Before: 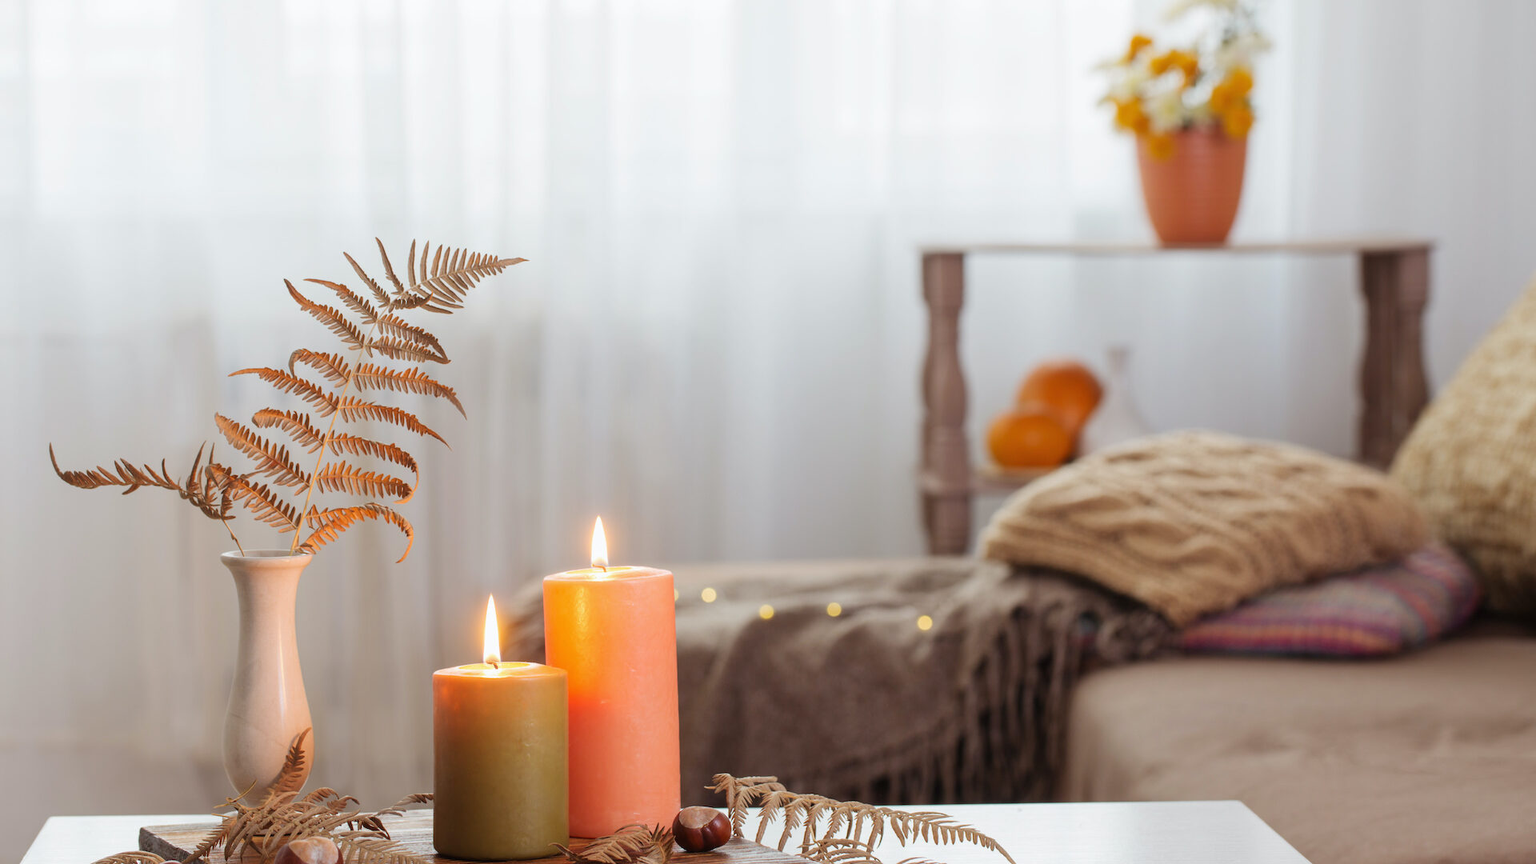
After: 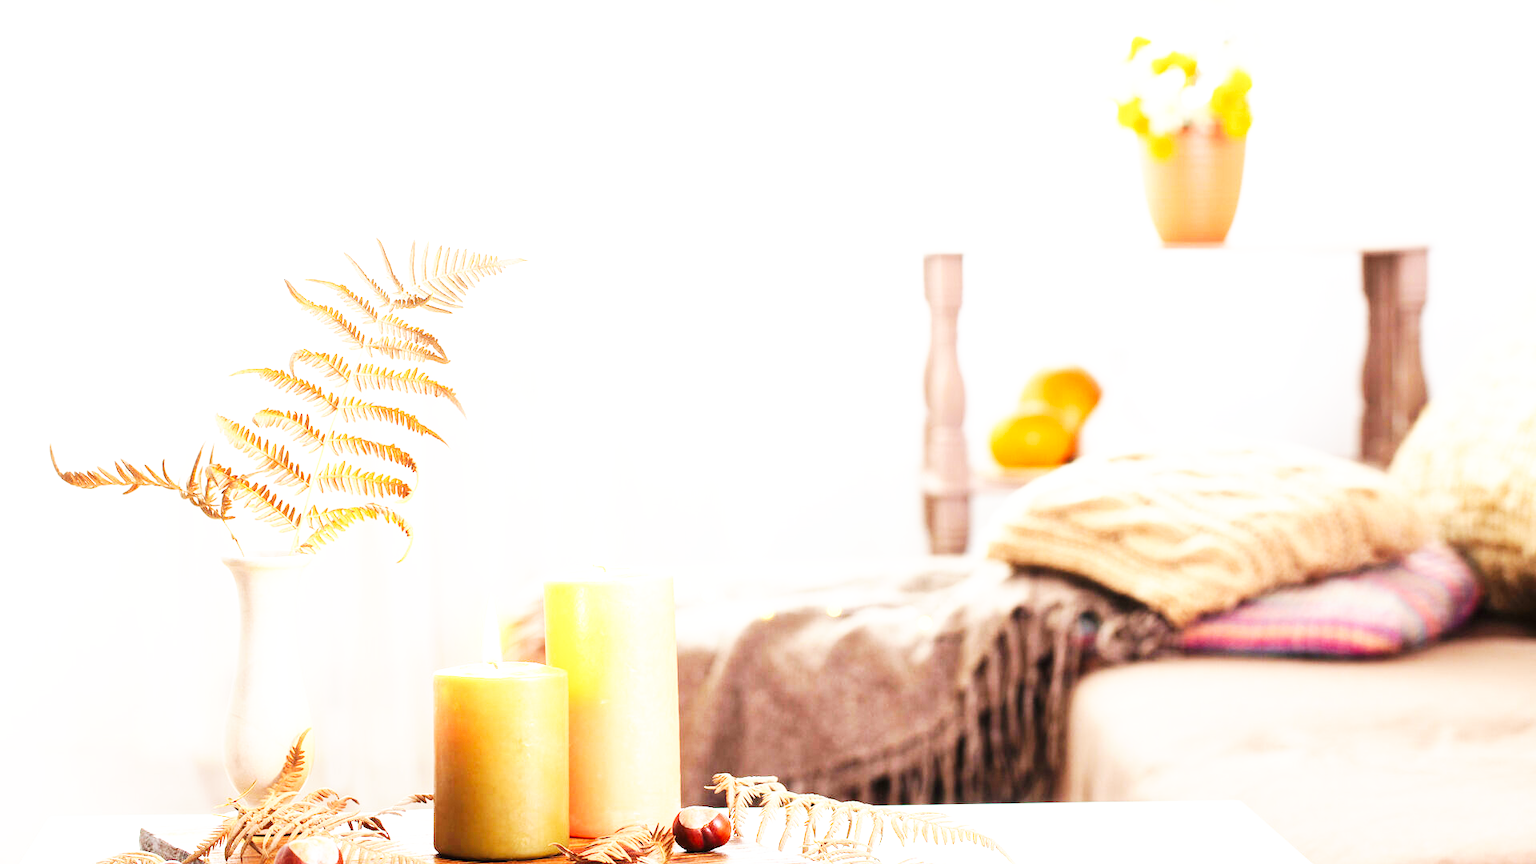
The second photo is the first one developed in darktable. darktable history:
base curve: curves: ch0 [(0, 0) (0.007, 0.004) (0.027, 0.03) (0.046, 0.07) (0.207, 0.54) (0.442, 0.872) (0.673, 0.972) (1, 1)], preserve colors none
exposure: black level correction 0, exposure 1.2 EV, compensate highlight preservation false
